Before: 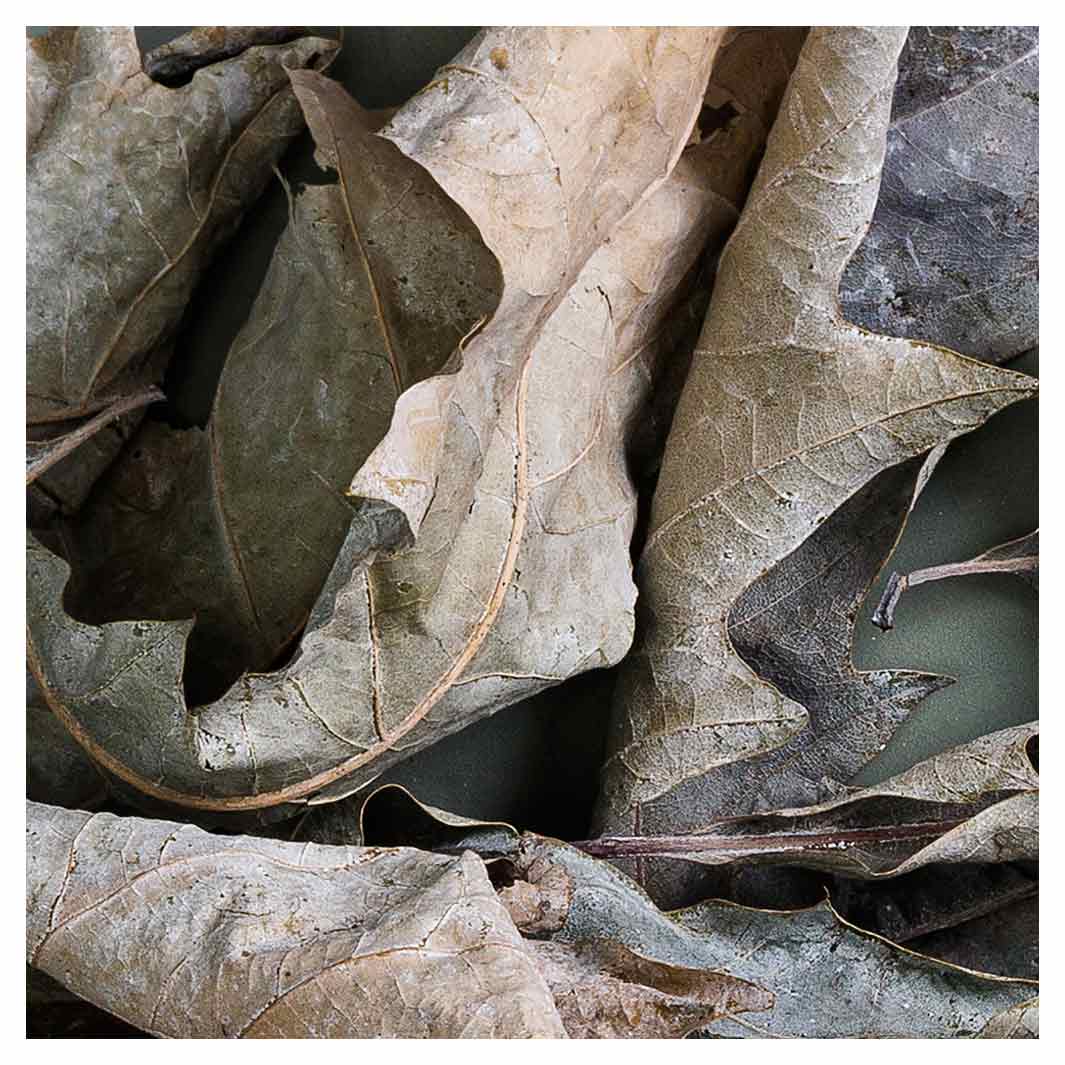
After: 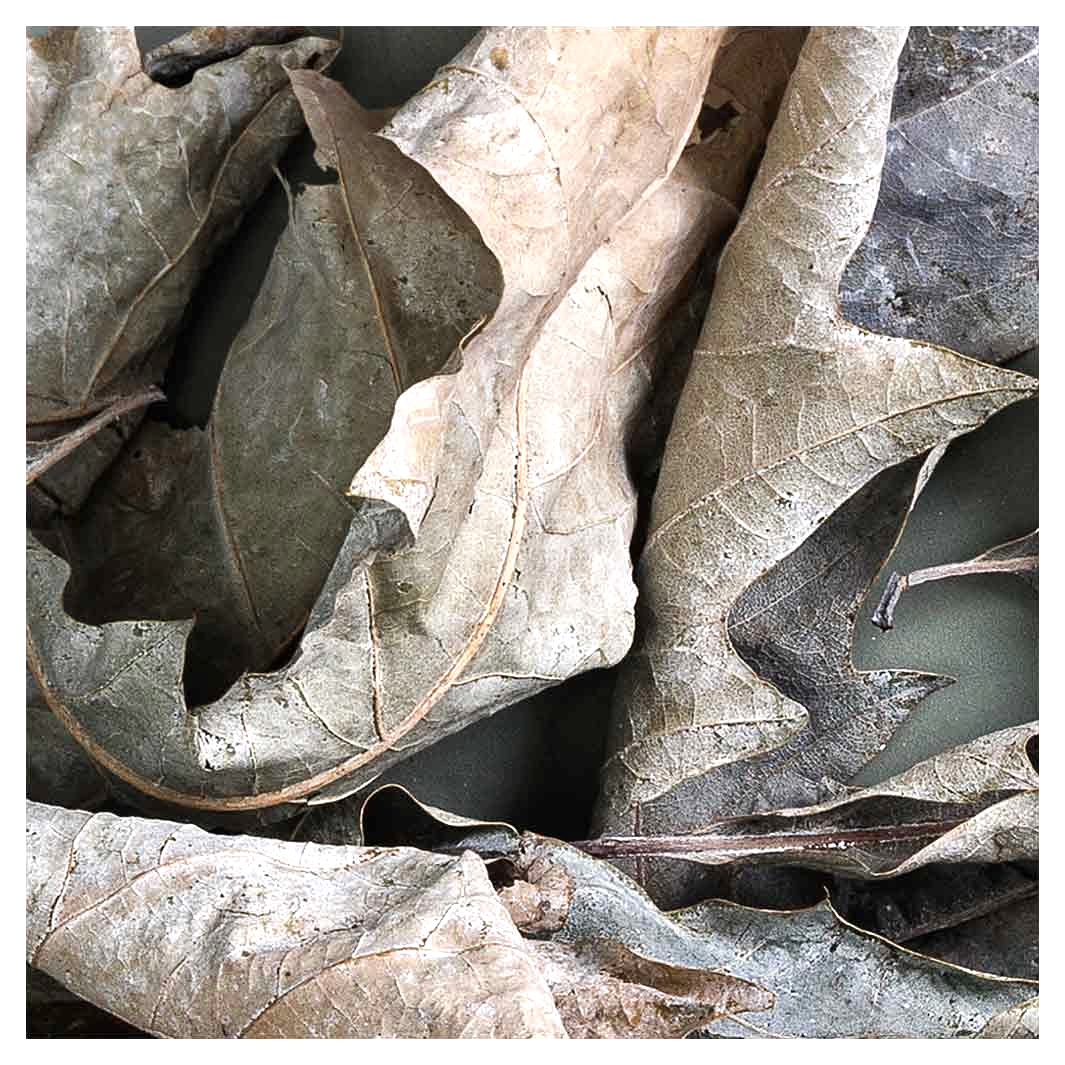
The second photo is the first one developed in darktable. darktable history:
color zones: curves: ch0 [(0, 0.5) (0.125, 0.4) (0.25, 0.5) (0.375, 0.4) (0.5, 0.4) (0.625, 0.35) (0.75, 0.35) (0.875, 0.5)]; ch1 [(0, 0.35) (0.125, 0.45) (0.25, 0.35) (0.375, 0.35) (0.5, 0.35) (0.625, 0.35) (0.75, 0.45) (0.875, 0.35)]; ch2 [(0, 0.6) (0.125, 0.5) (0.25, 0.5) (0.375, 0.6) (0.5, 0.6) (0.625, 0.5) (0.75, 0.5) (0.875, 0.5)]
exposure: black level correction 0, exposure 0.7 EV, compensate exposure bias true, compensate highlight preservation false
